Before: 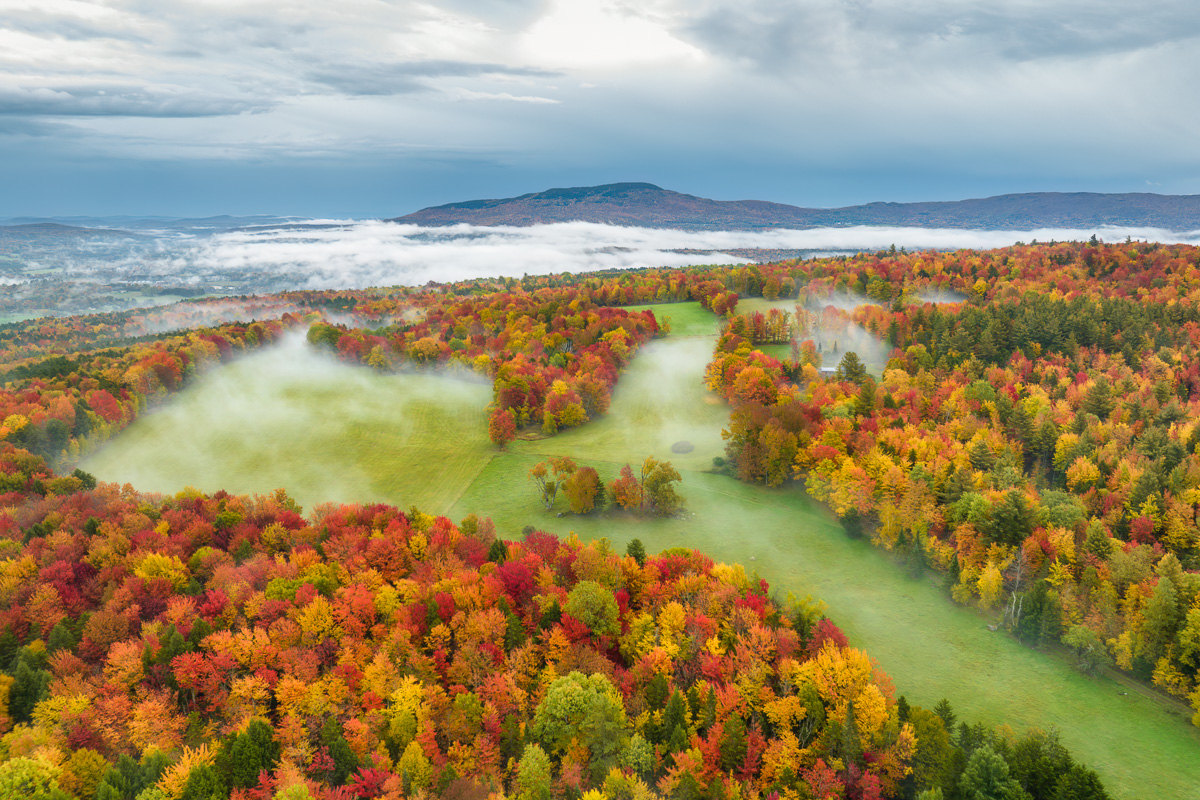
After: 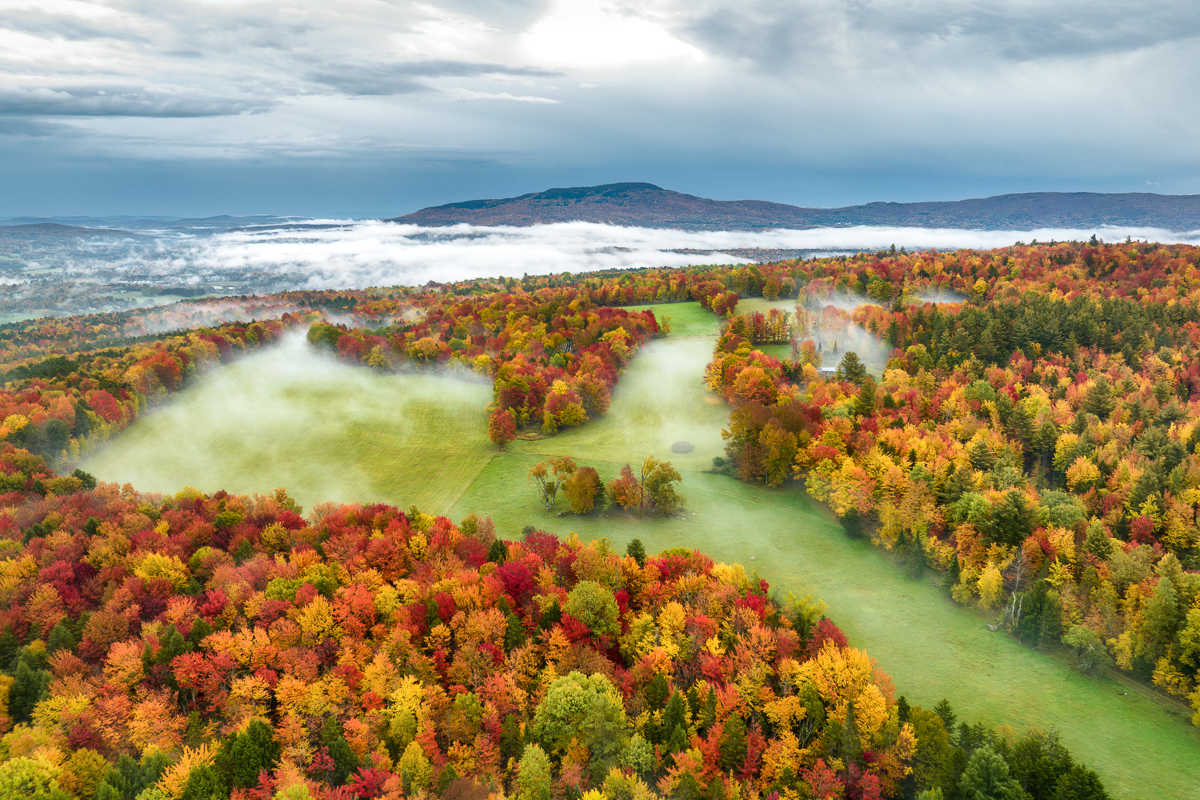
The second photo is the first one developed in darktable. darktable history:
local contrast: mode bilateral grid, contrast 20, coarseness 100, detail 150%, midtone range 0.2
